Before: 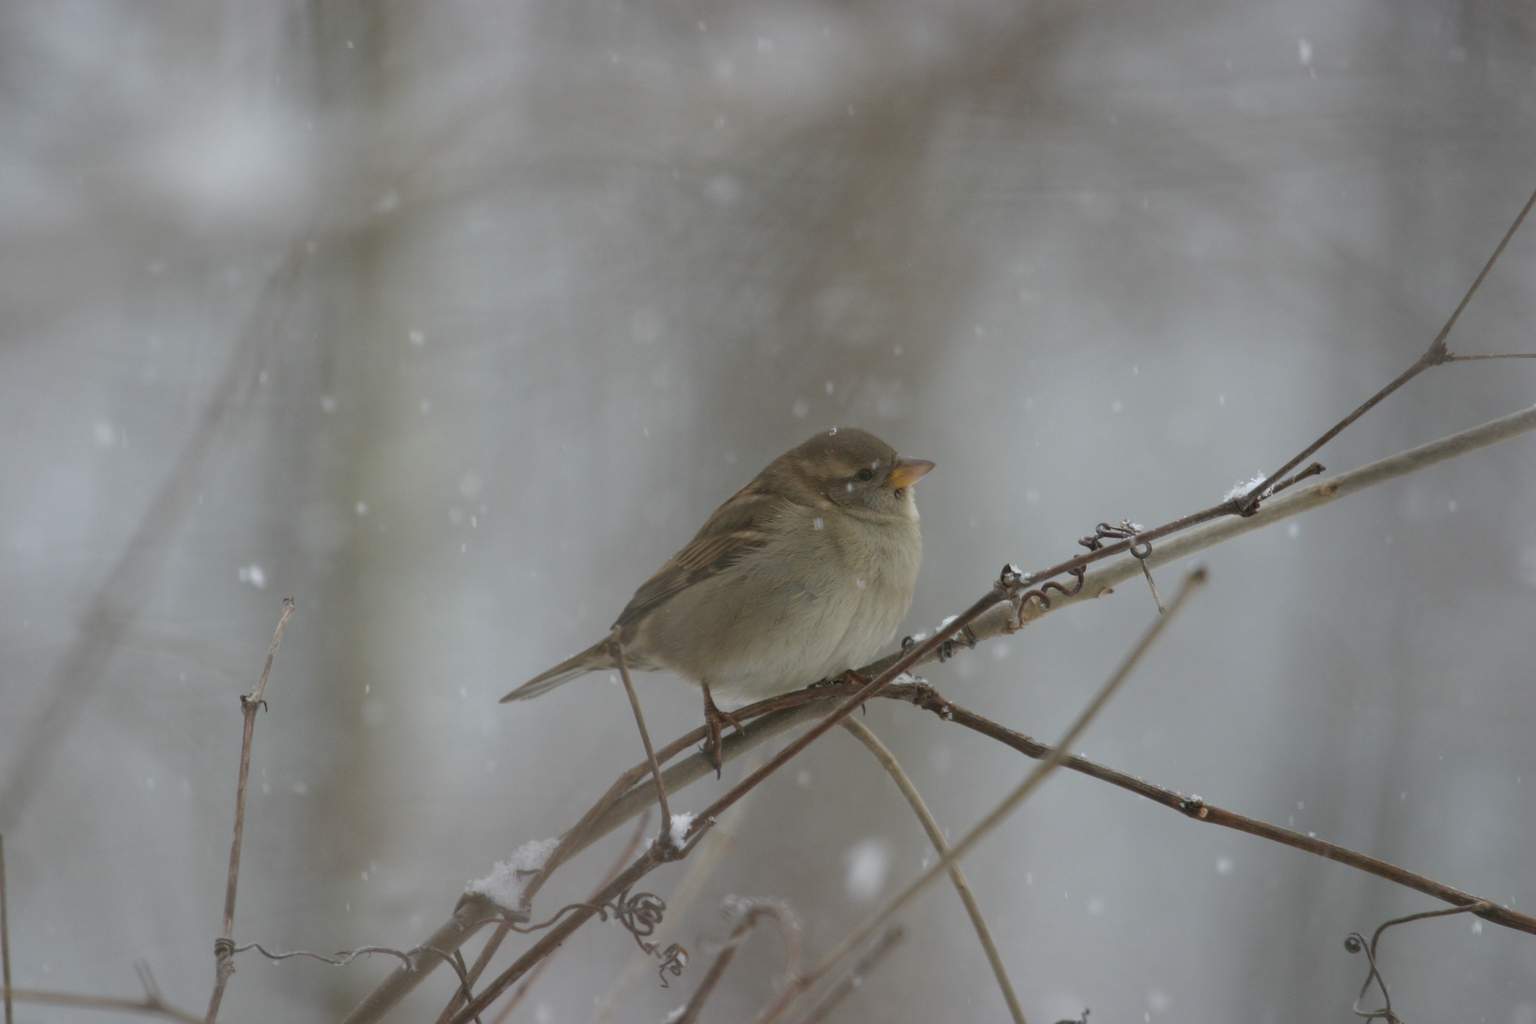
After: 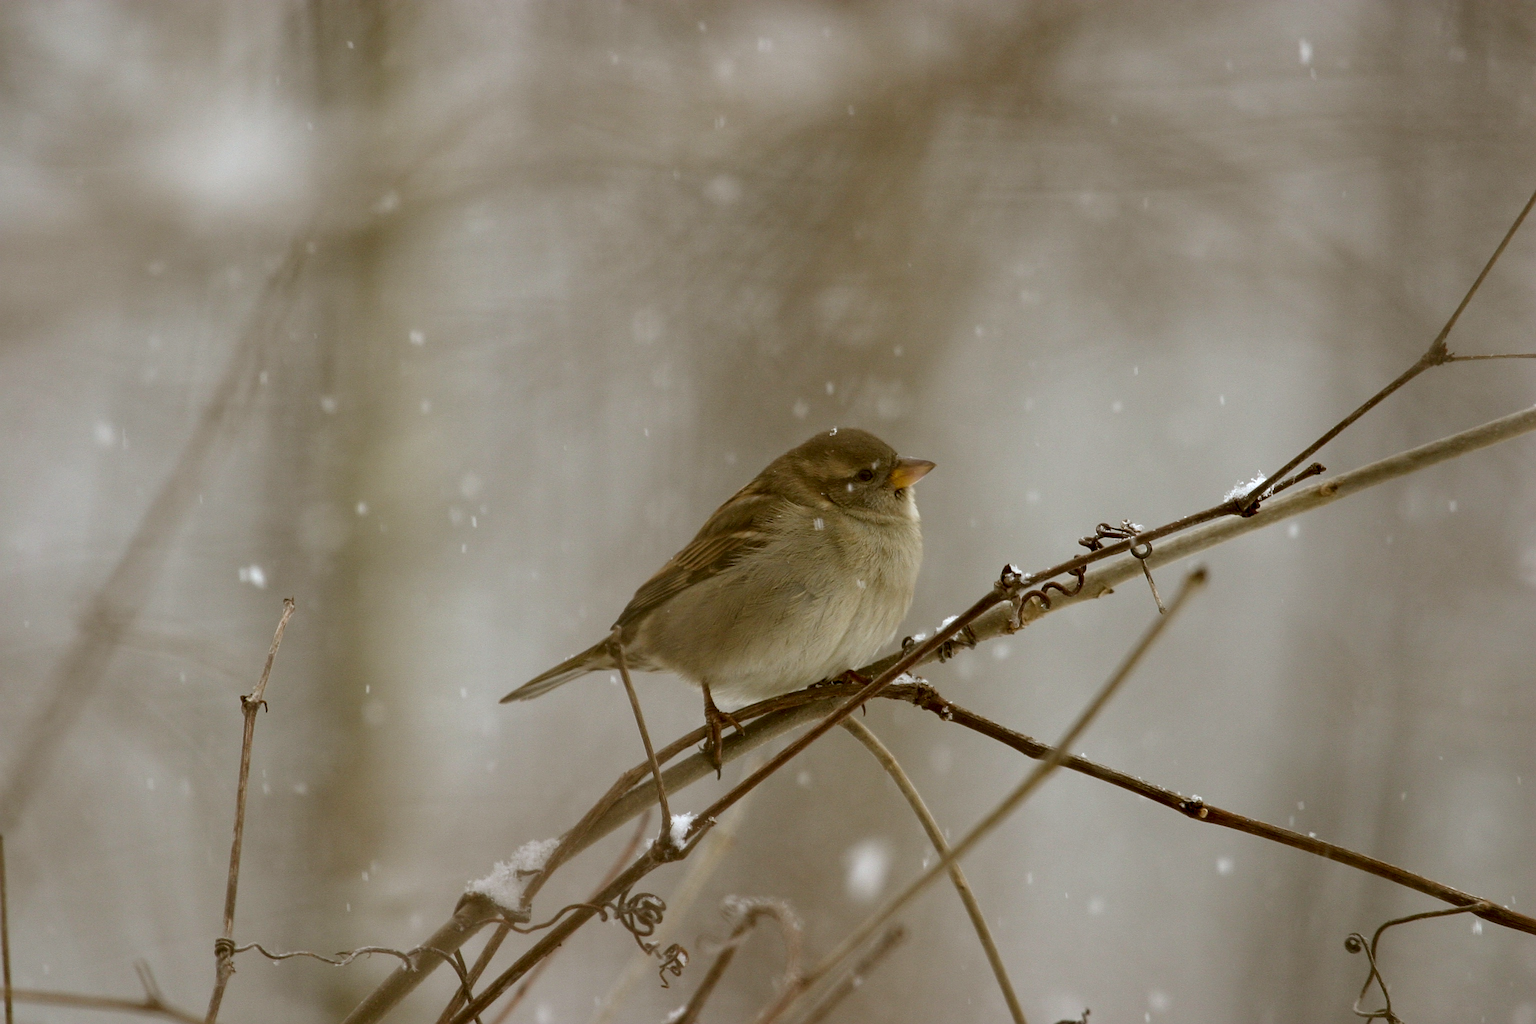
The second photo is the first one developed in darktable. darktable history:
contrast equalizer: octaves 7, y [[0.6 ×6], [0.55 ×6], [0 ×6], [0 ×6], [0 ×6]]
color correction: highlights a* -0.432, highlights b* 0.178, shadows a* 4.77, shadows b* 20.7
sharpen: on, module defaults
